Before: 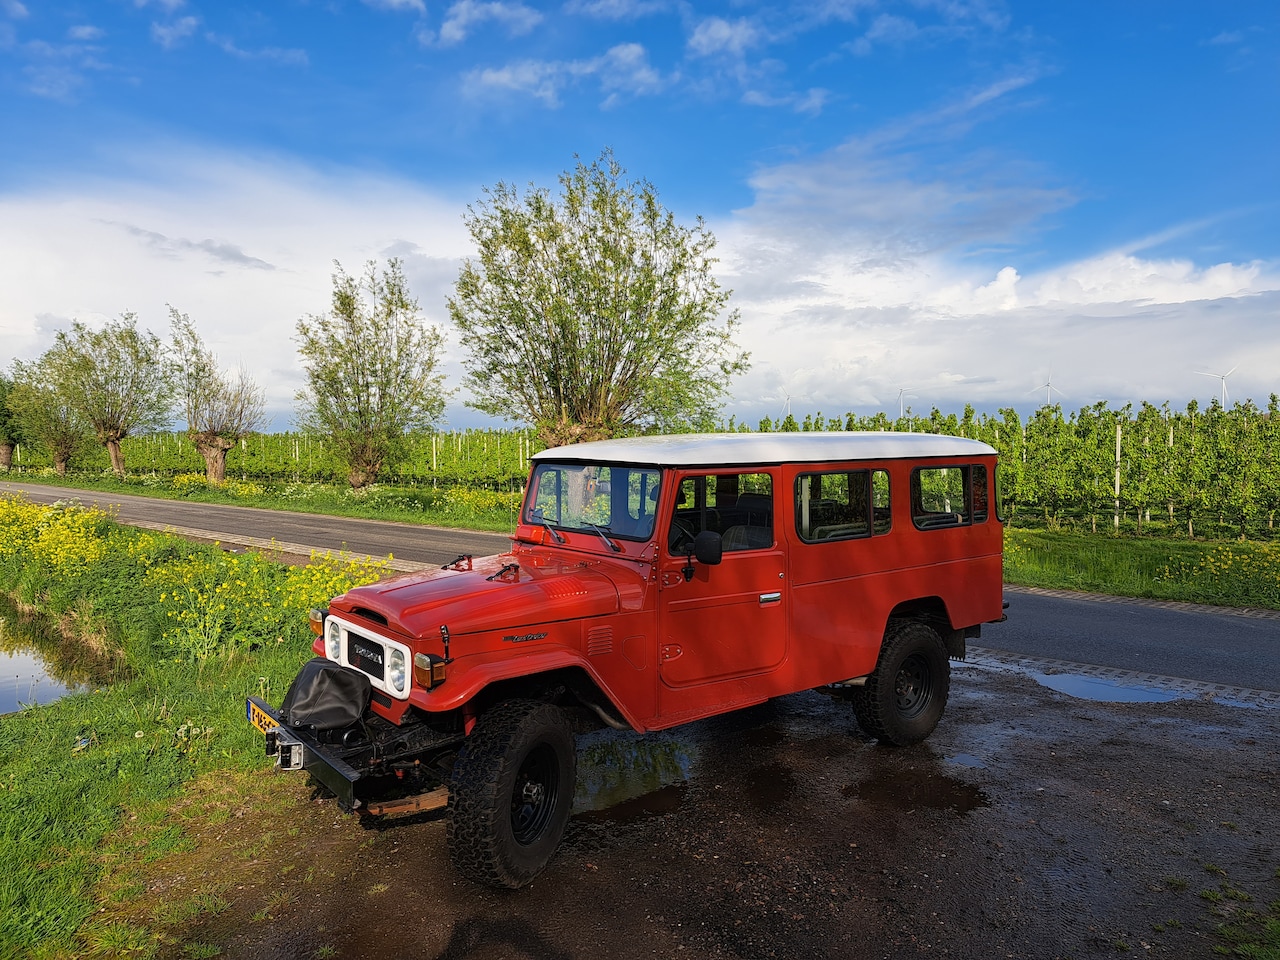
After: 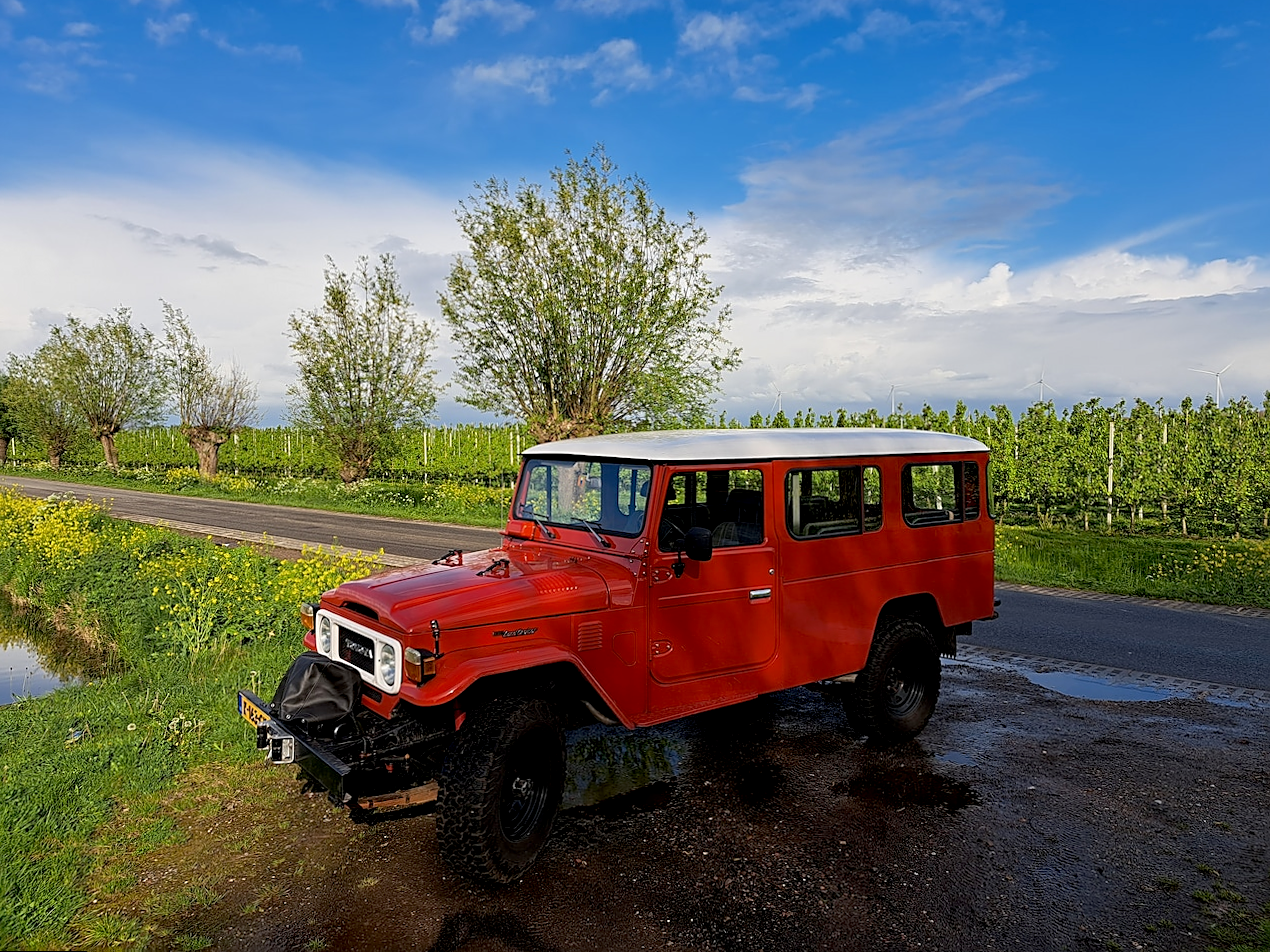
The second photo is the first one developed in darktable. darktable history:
rotate and perspective: rotation 0.192°, lens shift (horizontal) -0.015, crop left 0.005, crop right 0.996, crop top 0.006, crop bottom 0.99
exposure: black level correction 0.009, exposure -0.159 EV, compensate highlight preservation false
sharpen: on, module defaults
